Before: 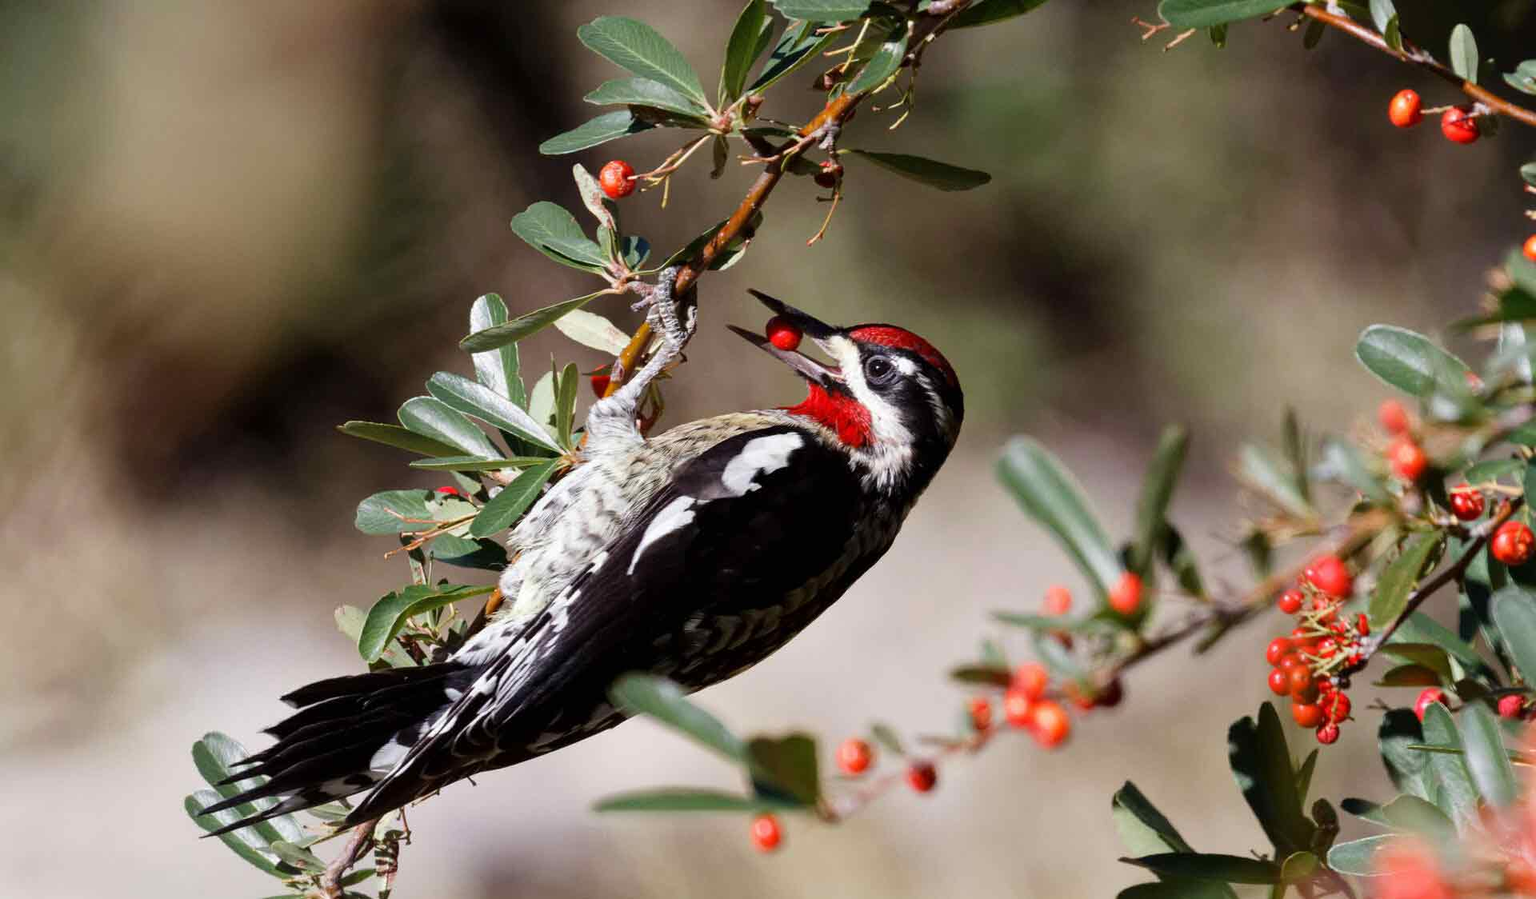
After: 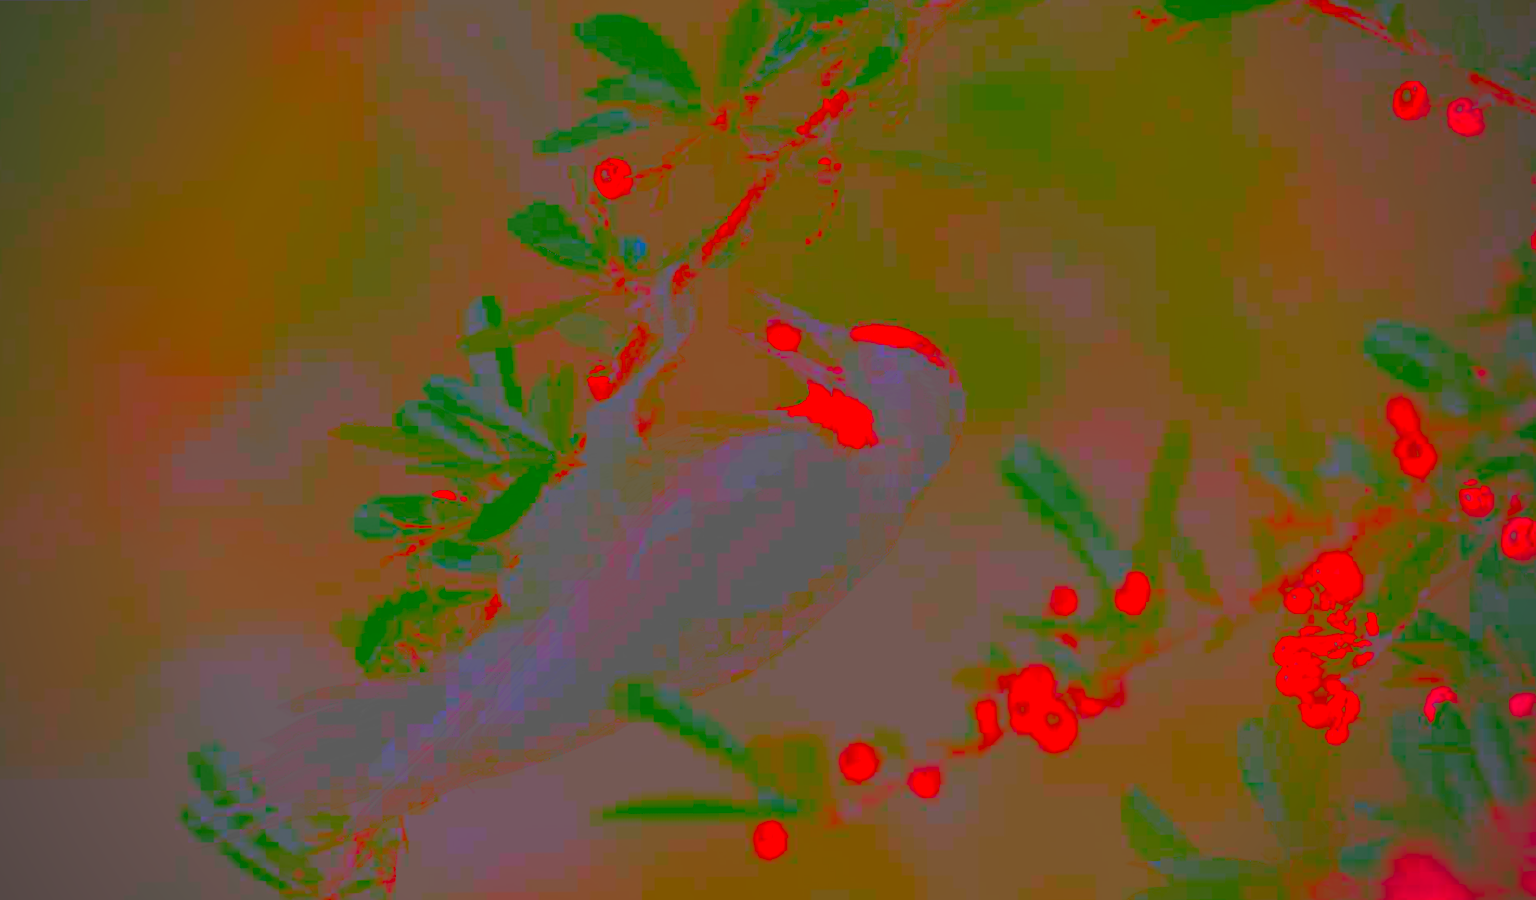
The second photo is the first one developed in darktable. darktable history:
rotate and perspective: rotation -0.45°, automatic cropping original format, crop left 0.008, crop right 0.992, crop top 0.012, crop bottom 0.988
contrast brightness saturation: contrast -0.99, brightness -0.17, saturation 0.75
vignetting: fall-off start 74.49%, fall-off radius 65.9%, brightness -0.628, saturation -0.68
exposure: black level correction 0, exposure 2.327 EV, compensate exposure bias true, compensate highlight preservation false
local contrast: detail 130%
sharpen: radius 2.167, amount 0.381, threshold 0
